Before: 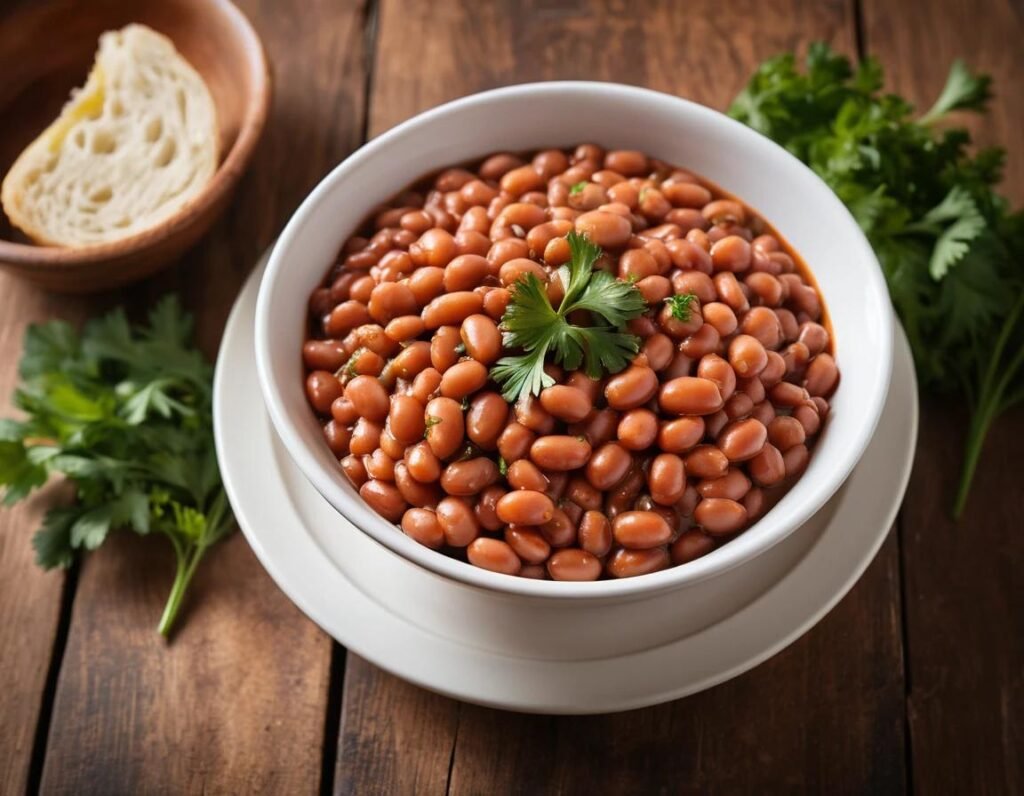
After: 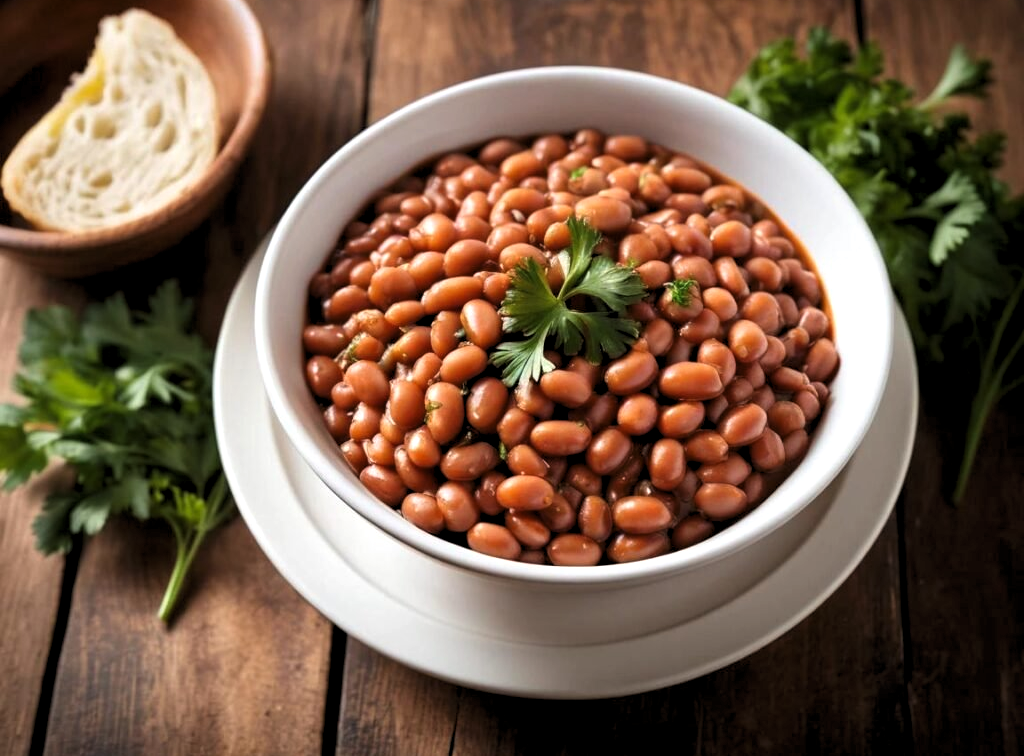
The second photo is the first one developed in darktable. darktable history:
levels: levels [0.062, 0.494, 0.925]
crop and rotate: top 1.962%, bottom 3.041%
